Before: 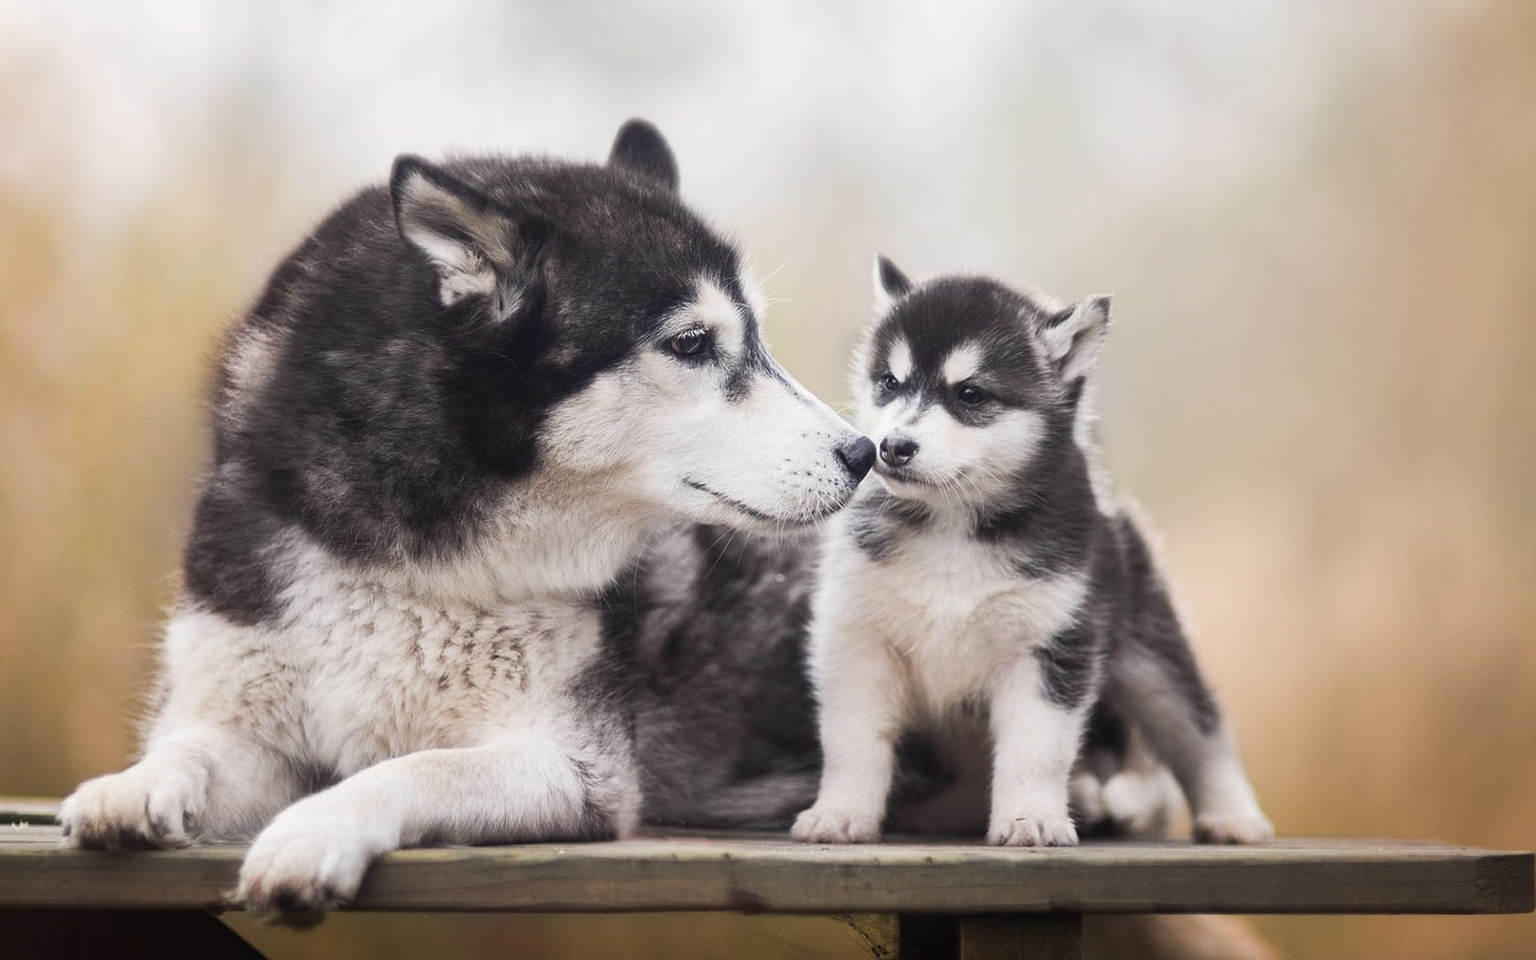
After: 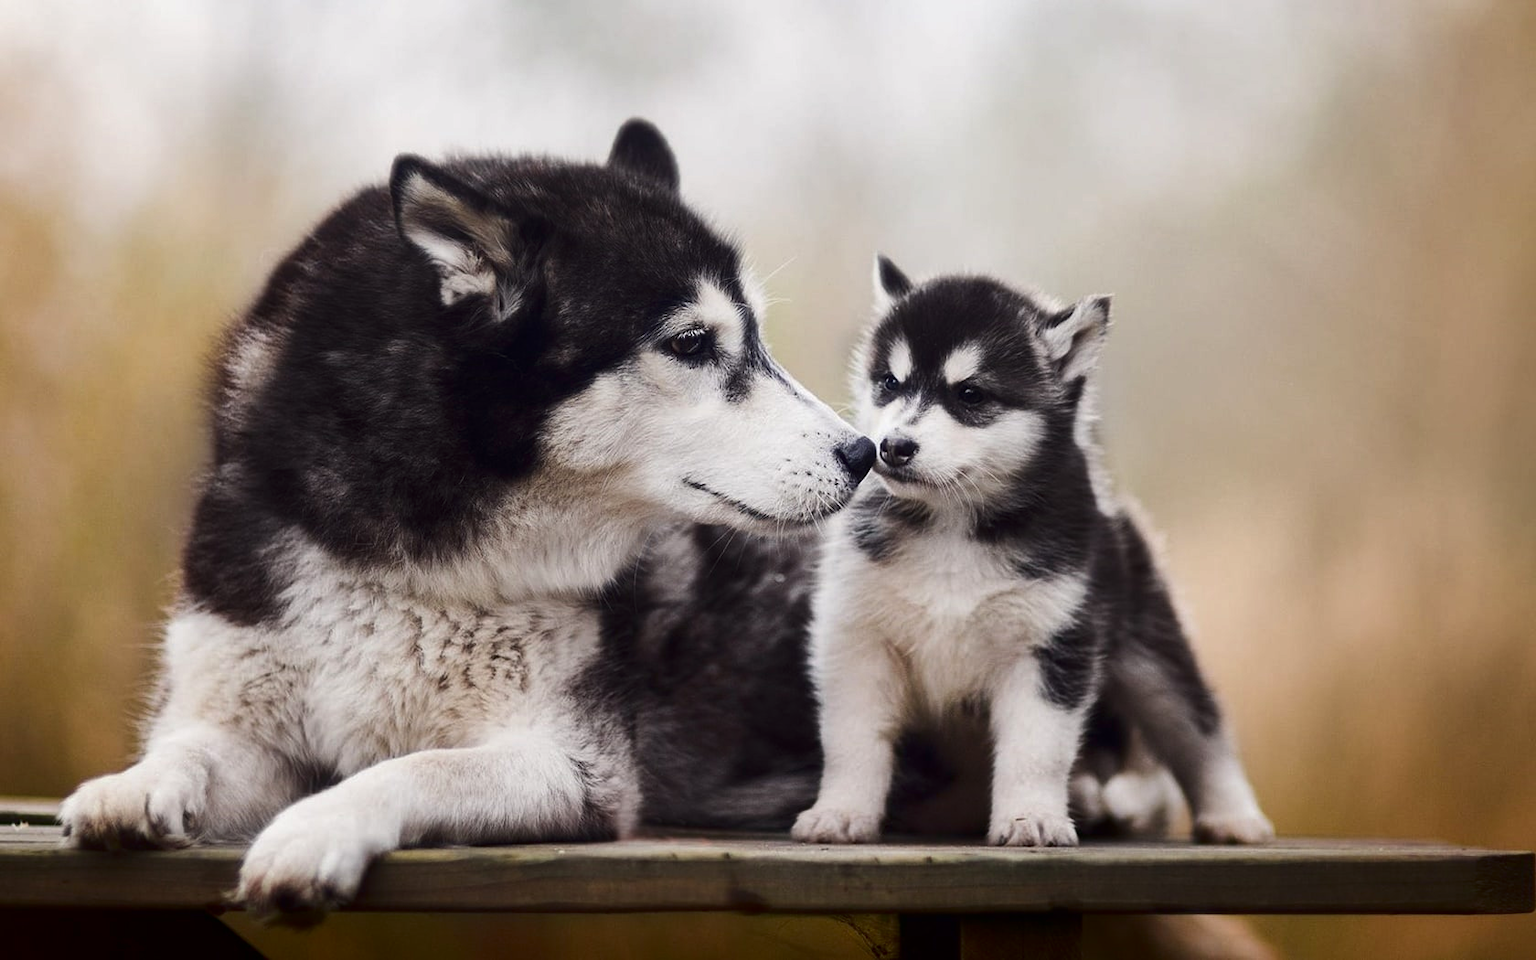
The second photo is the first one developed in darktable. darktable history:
contrast brightness saturation: contrast 0.101, brightness -0.257, saturation 0.136
